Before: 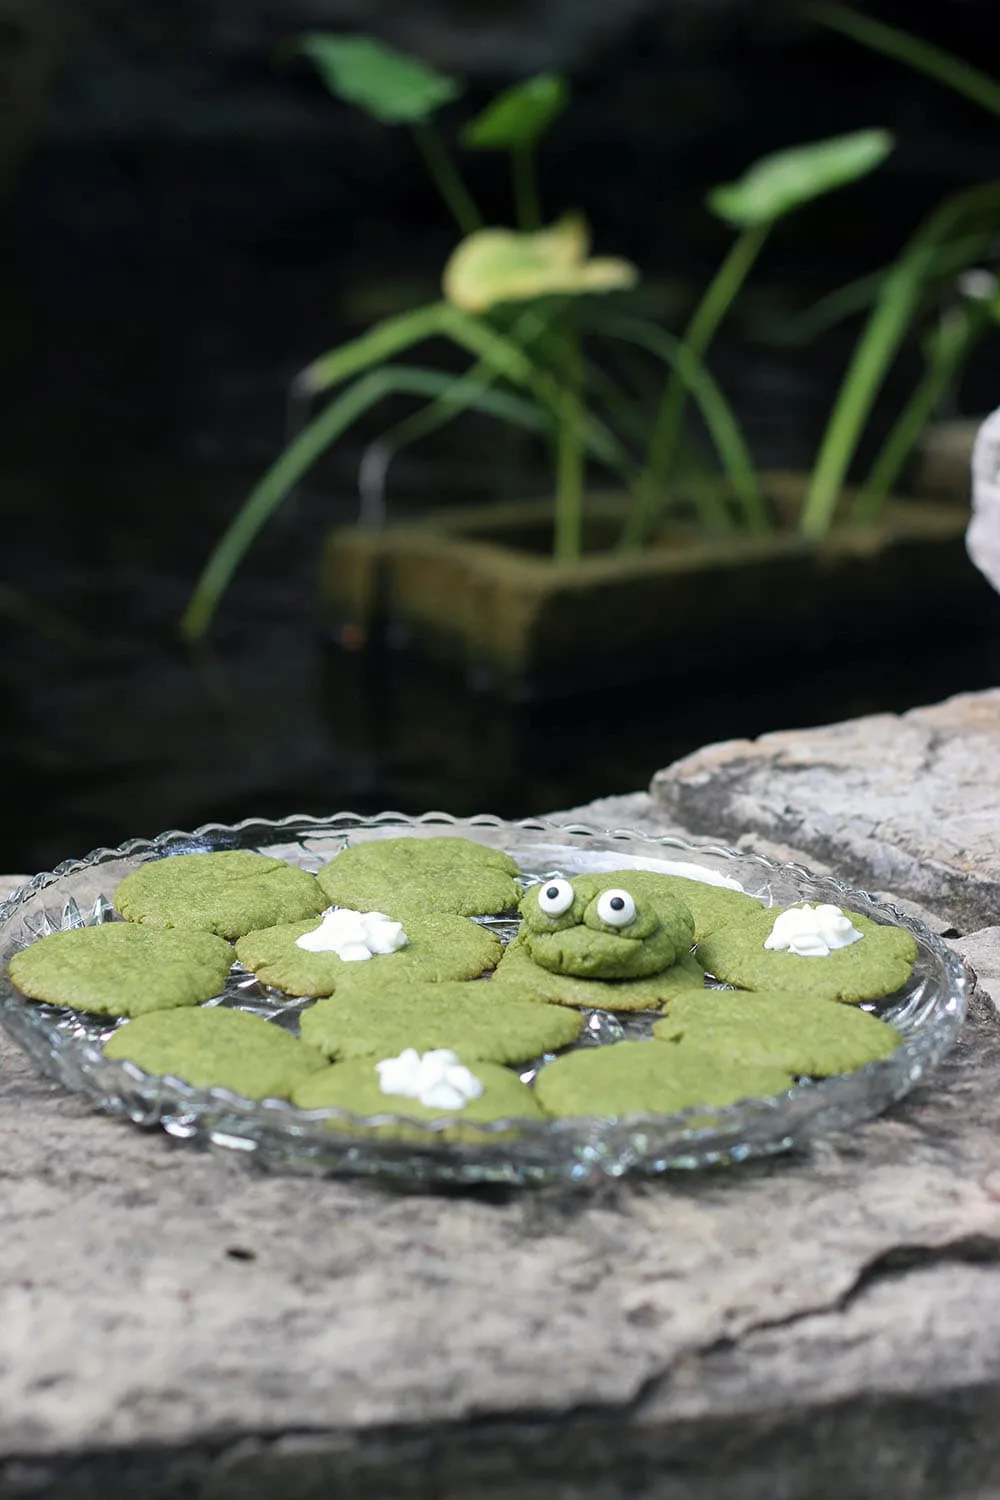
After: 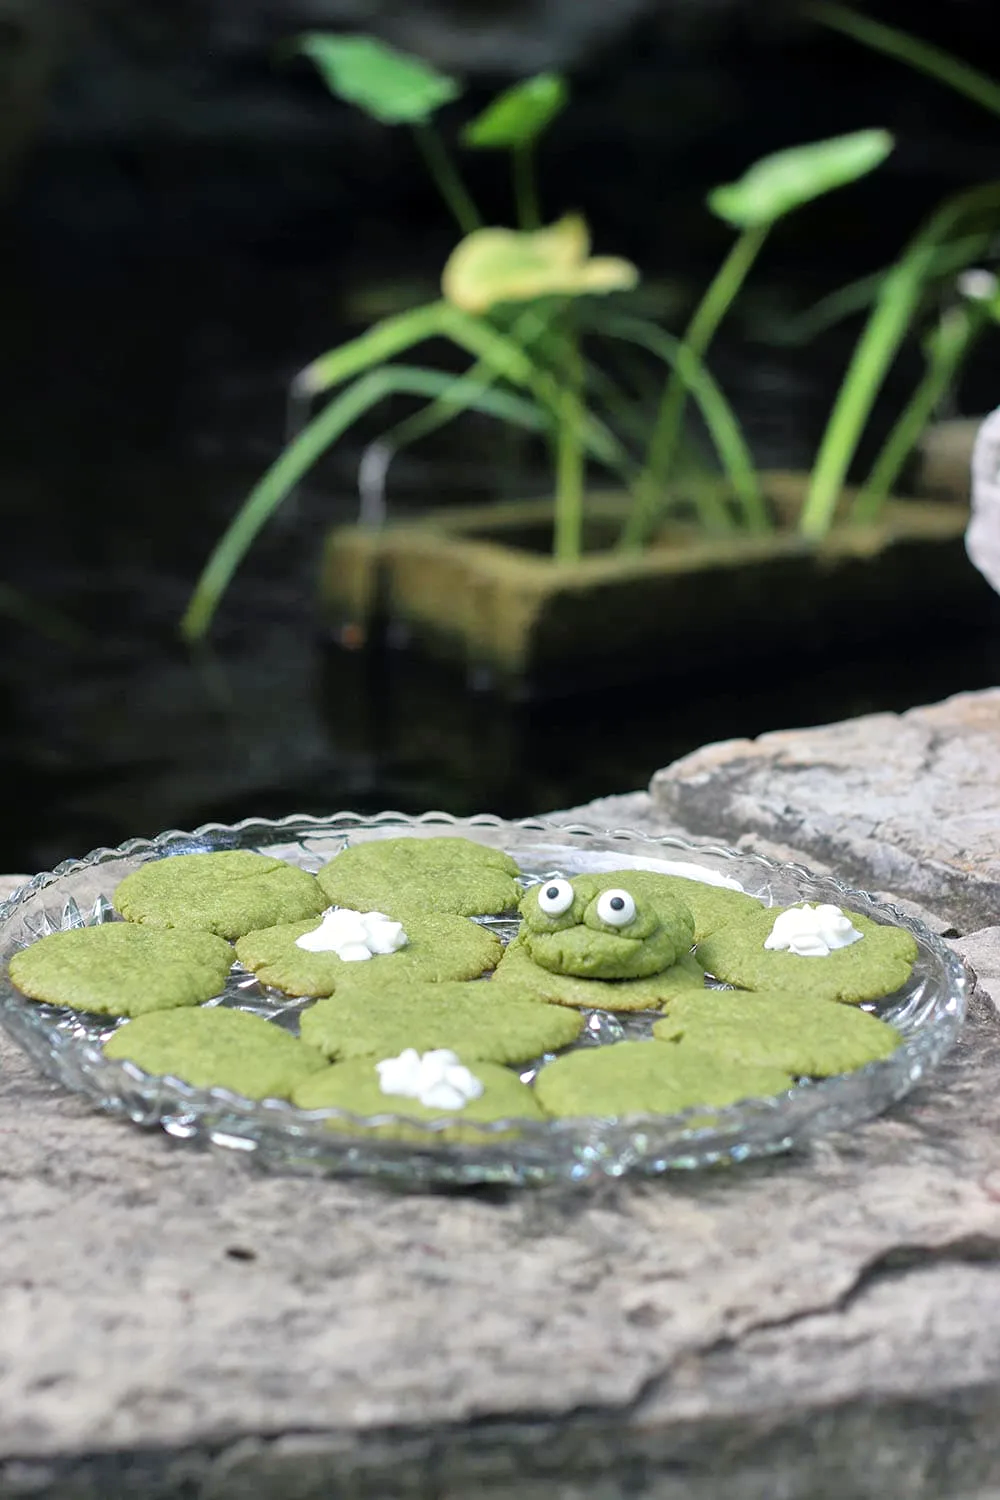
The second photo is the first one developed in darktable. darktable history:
tone equalizer: -7 EV 0.152 EV, -6 EV 0.578 EV, -5 EV 1.18 EV, -4 EV 1.35 EV, -3 EV 1.12 EV, -2 EV 0.6 EV, -1 EV 0.151 EV, mask exposure compensation -0.487 EV
